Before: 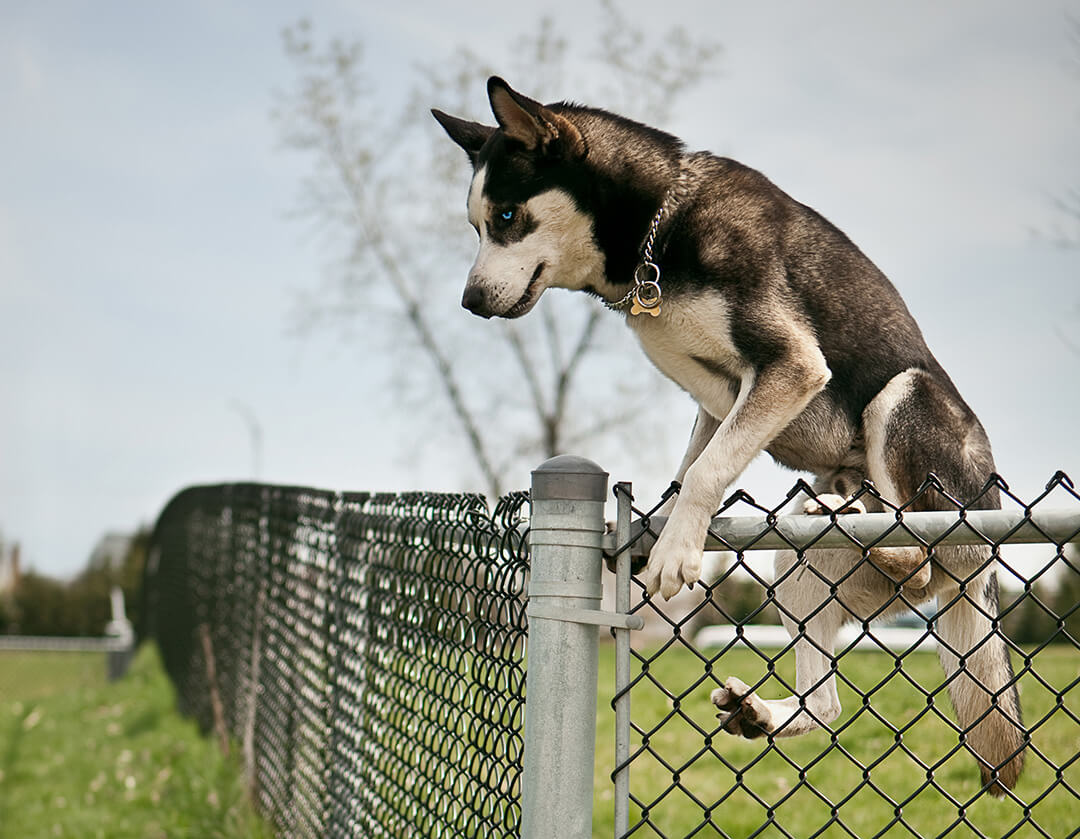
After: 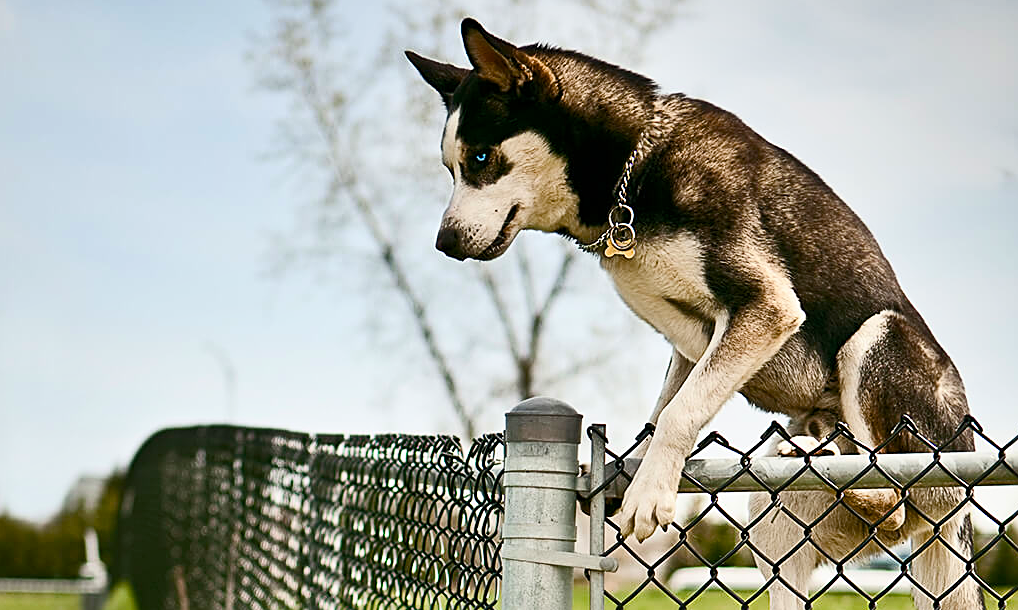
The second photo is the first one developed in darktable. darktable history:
crop: left 2.423%, top 7.019%, right 3.242%, bottom 20.172%
color balance rgb: perceptual saturation grading › global saturation 19.411%, perceptual saturation grading › highlights -25.42%, perceptual saturation grading › shadows 49.324%, global vibrance 24.956%
contrast brightness saturation: contrast 0.238, brightness 0.09
sharpen: on, module defaults
shadows and highlights: highlights color adjustment 89.25%, low approximation 0.01, soften with gaussian
